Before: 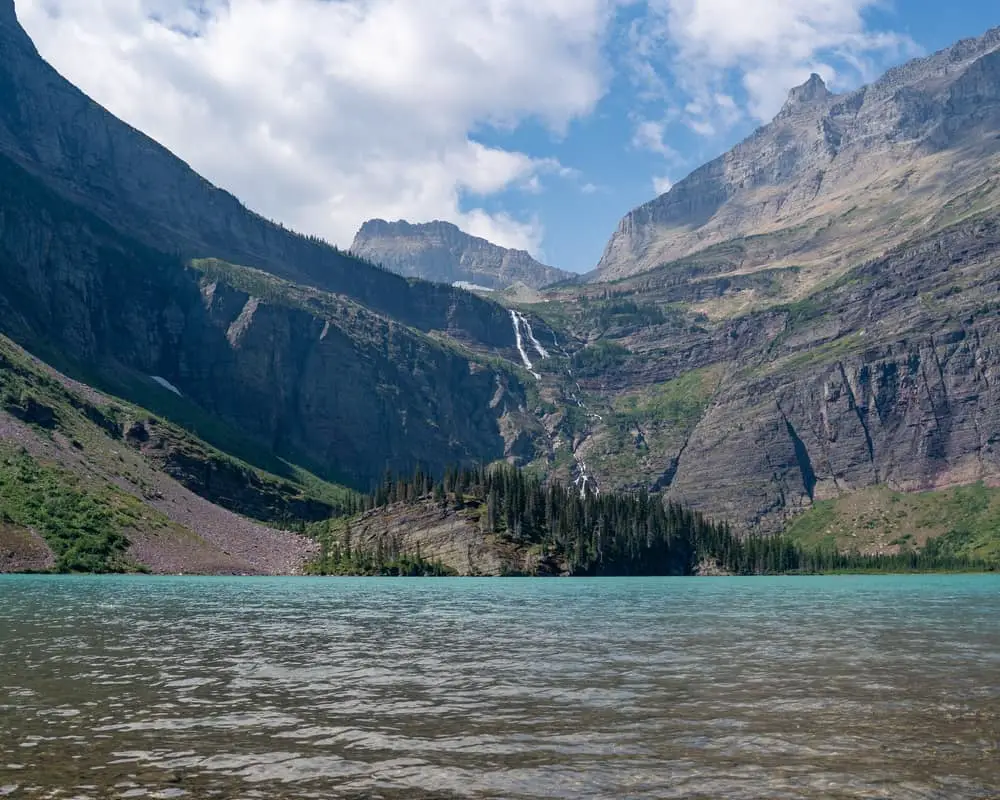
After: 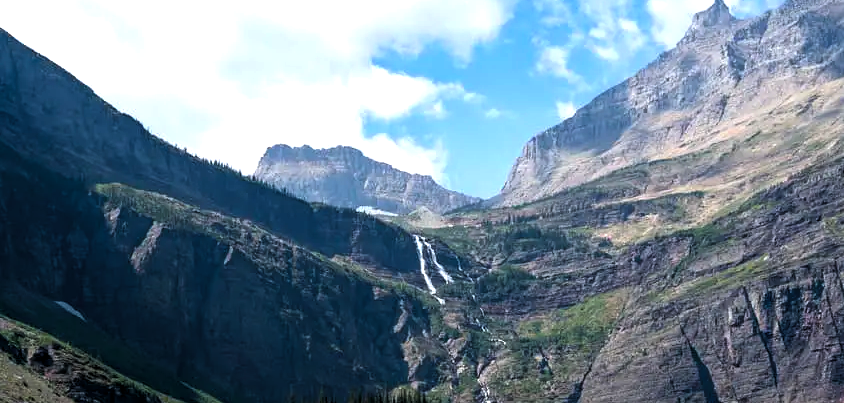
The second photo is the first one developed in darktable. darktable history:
tone equalizer: -8 EV -0.787 EV, -7 EV -0.67 EV, -6 EV -0.591 EV, -5 EV -0.36 EV, -3 EV 0.382 EV, -2 EV 0.6 EV, -1 EV 0.677 EV, +0 EV 0.755 EV
crop and rotate: left 9.657%, top 9.442%, right 5.891%, bottom 40.108%
contrast brightness saturation: contrast 0.095, saturation 0.28
levels: levels [0.029, 0.545, 0.971]
